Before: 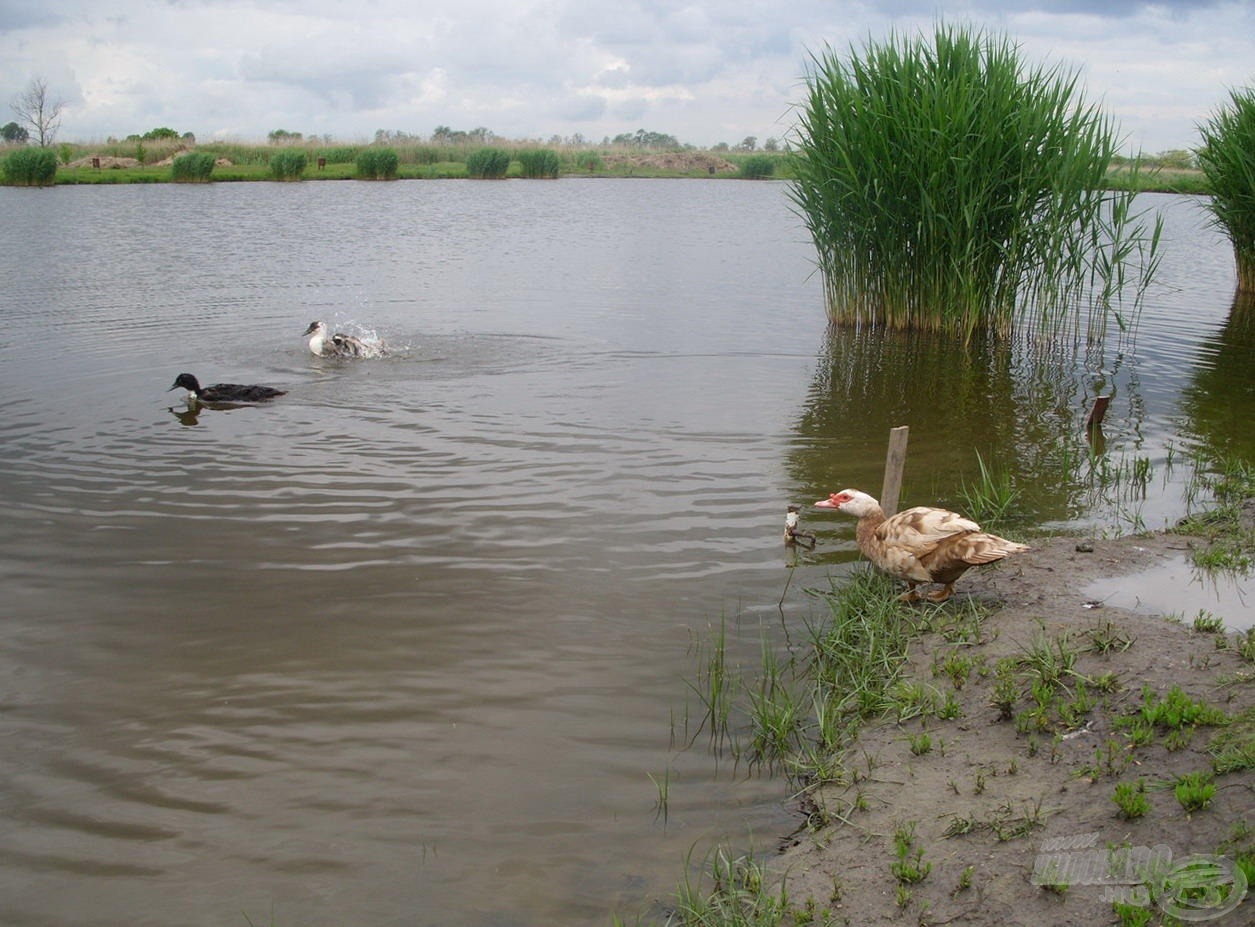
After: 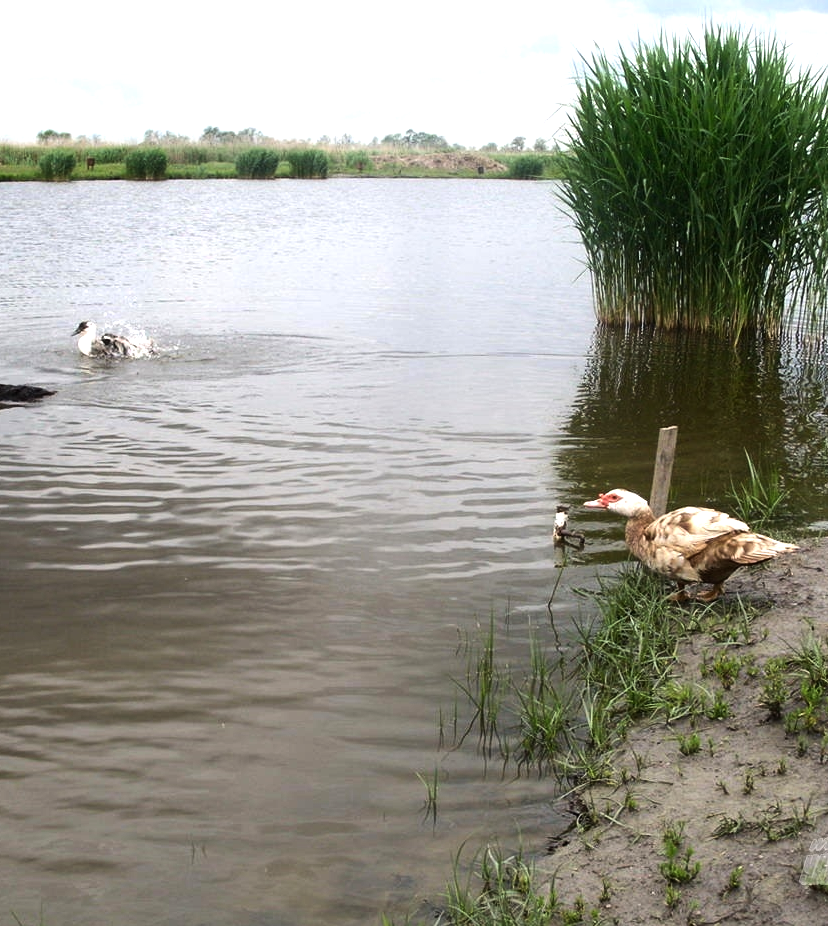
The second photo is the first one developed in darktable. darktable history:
crop and rotate: left 18.442%, right 15.508%
tone equalizer: -8 EV -1.08 EV, -7 EV -1.01 EV, -6 EV -0.867 EV, -5 EV -0.578 EV, -3 EV 0.578 EV, -2 EV 0.867 EV, -1 EV 1.01 EV, +0 EV 1.08 EV, edges refinement/feathering 500, mask exposure compensation -1.57 EV, preserve details no
